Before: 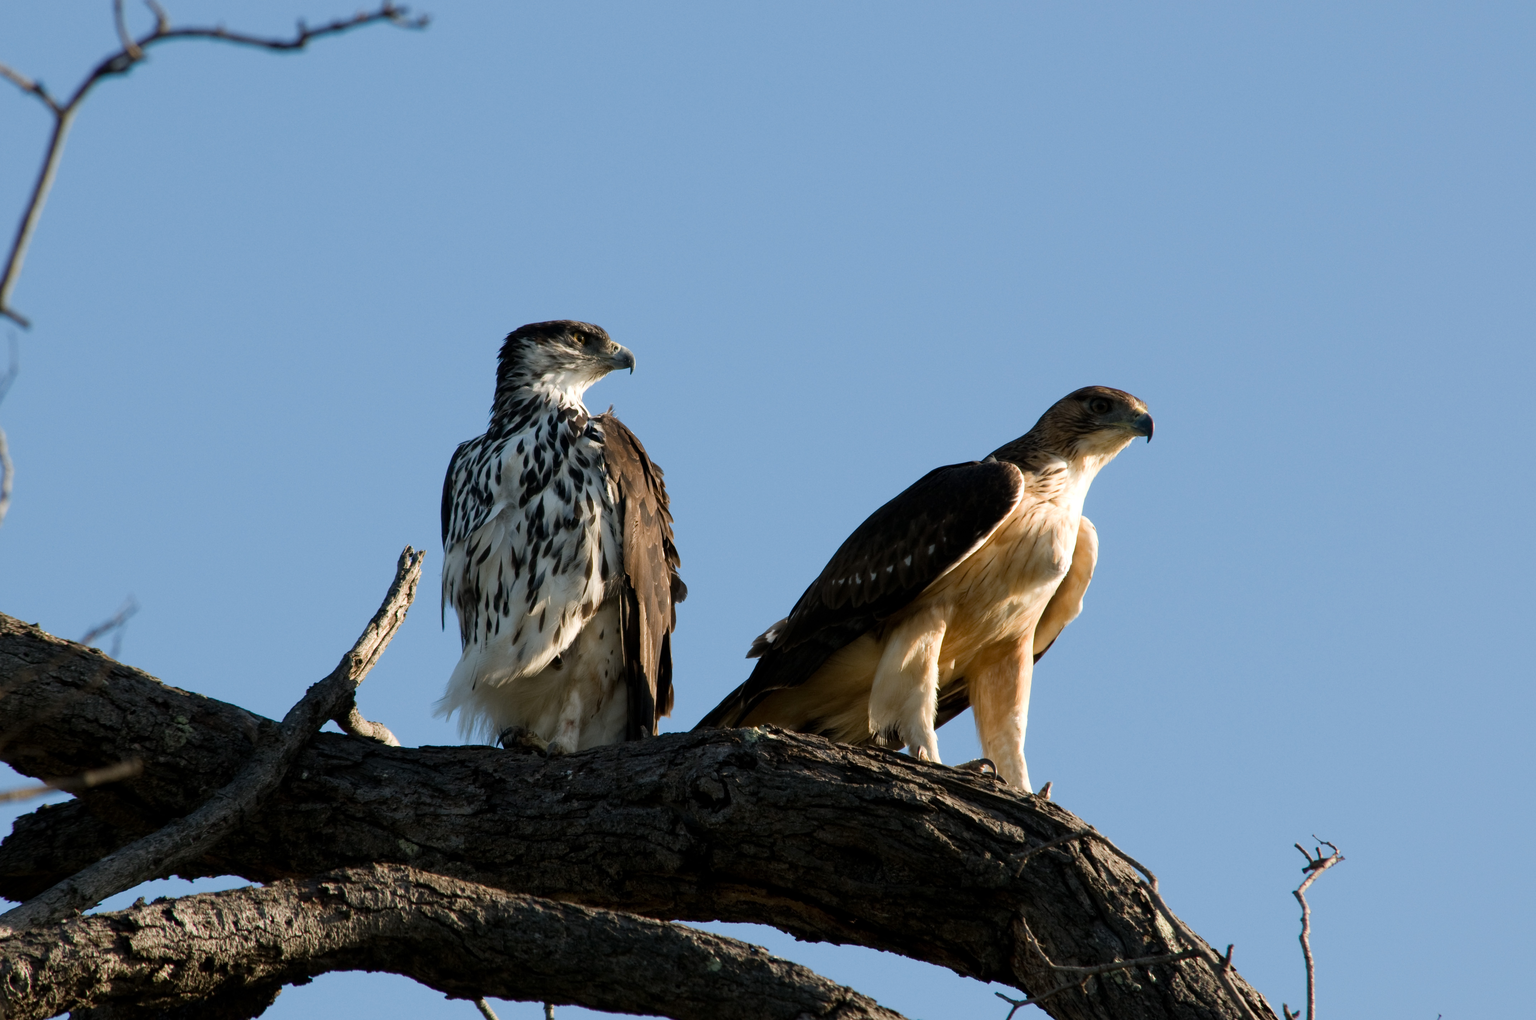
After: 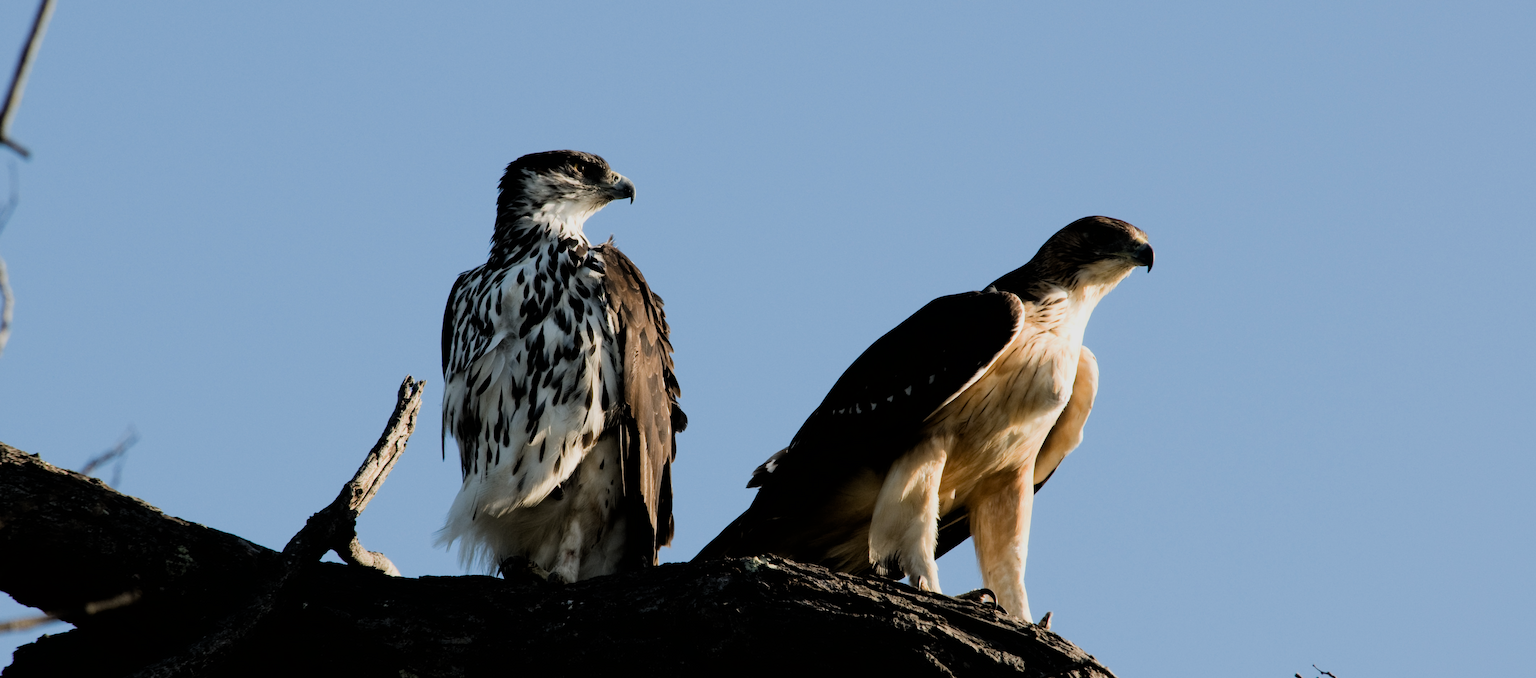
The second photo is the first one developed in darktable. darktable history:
filmic rgb: black relative exposure -5 EV, hardness 2.88, contrast 1.3, highlights saturation mix -10%
crop: top 16.727%, bottom 16.727%
